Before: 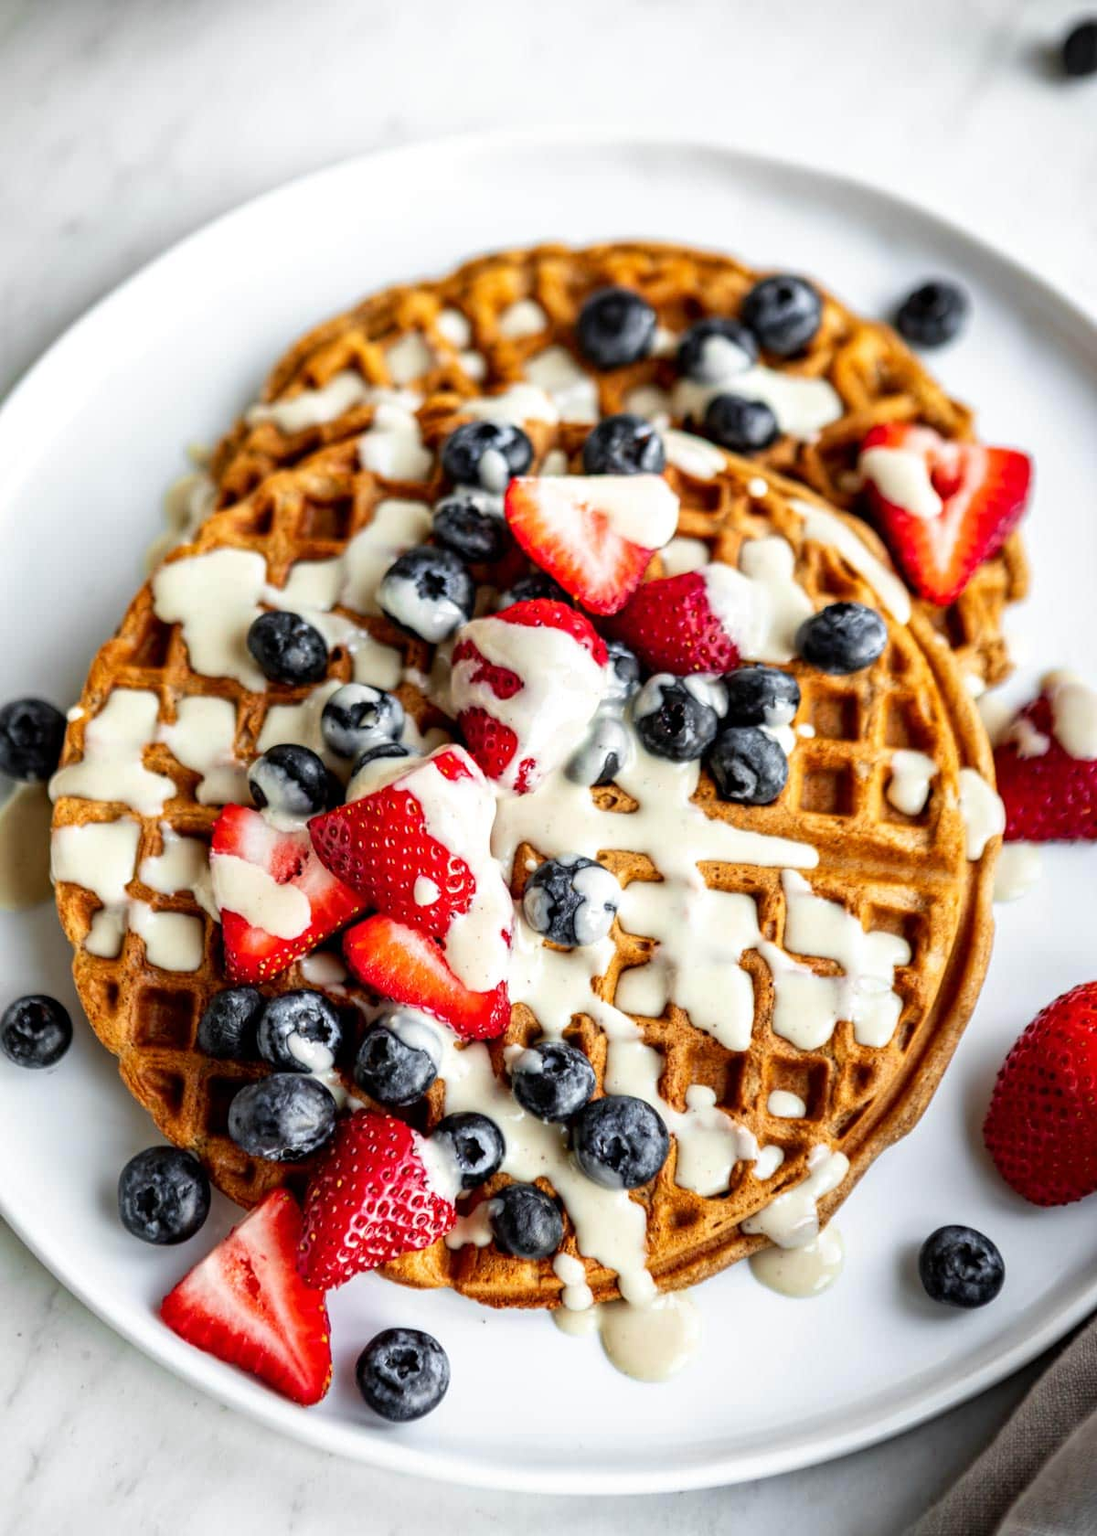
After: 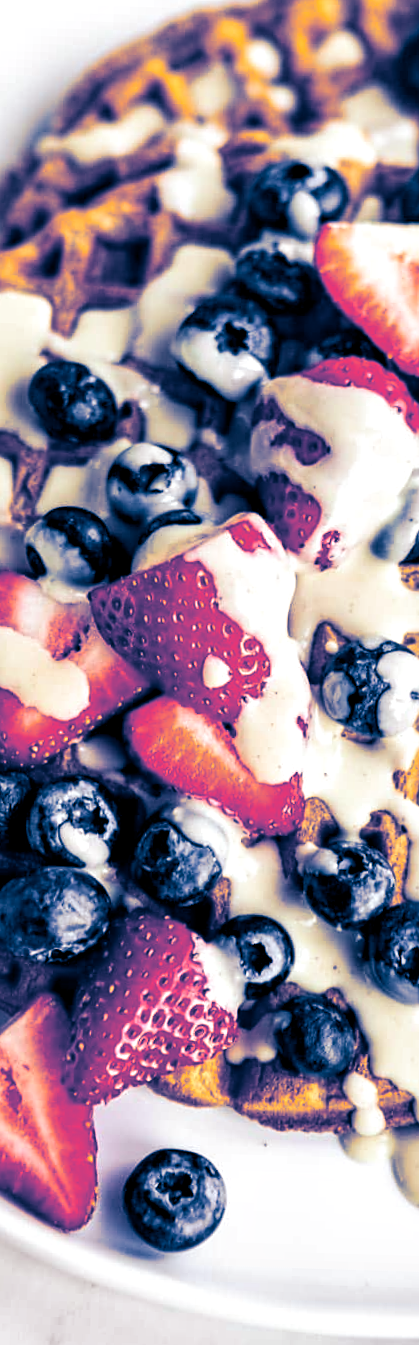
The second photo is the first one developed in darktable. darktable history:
rgb levels: mode RGB, independent channels, levels [[0, 0.474, 1], [0, 0.5, 1], [0, 0.5, 1]]
crop and rotate: left 21.77%, top 18.528%, right 44.676%, bottom 2.997%
contrast equalizer: octaves 7, y [[0.6 ×6], [0.55 ×6], [0 ×6], [0 ×6], [0 ×6]], mix 0.15
split-toning: shadows › hue 226.8°, shadows › saturation 1, highlights › saturation 0, balance -61.41
shadows and highlights: shadows -10, white point adjustment 1.5, highlights 10
sharpen: amount 0.2
rotate and perspective: rotation 1.72°, automatic cropping off
